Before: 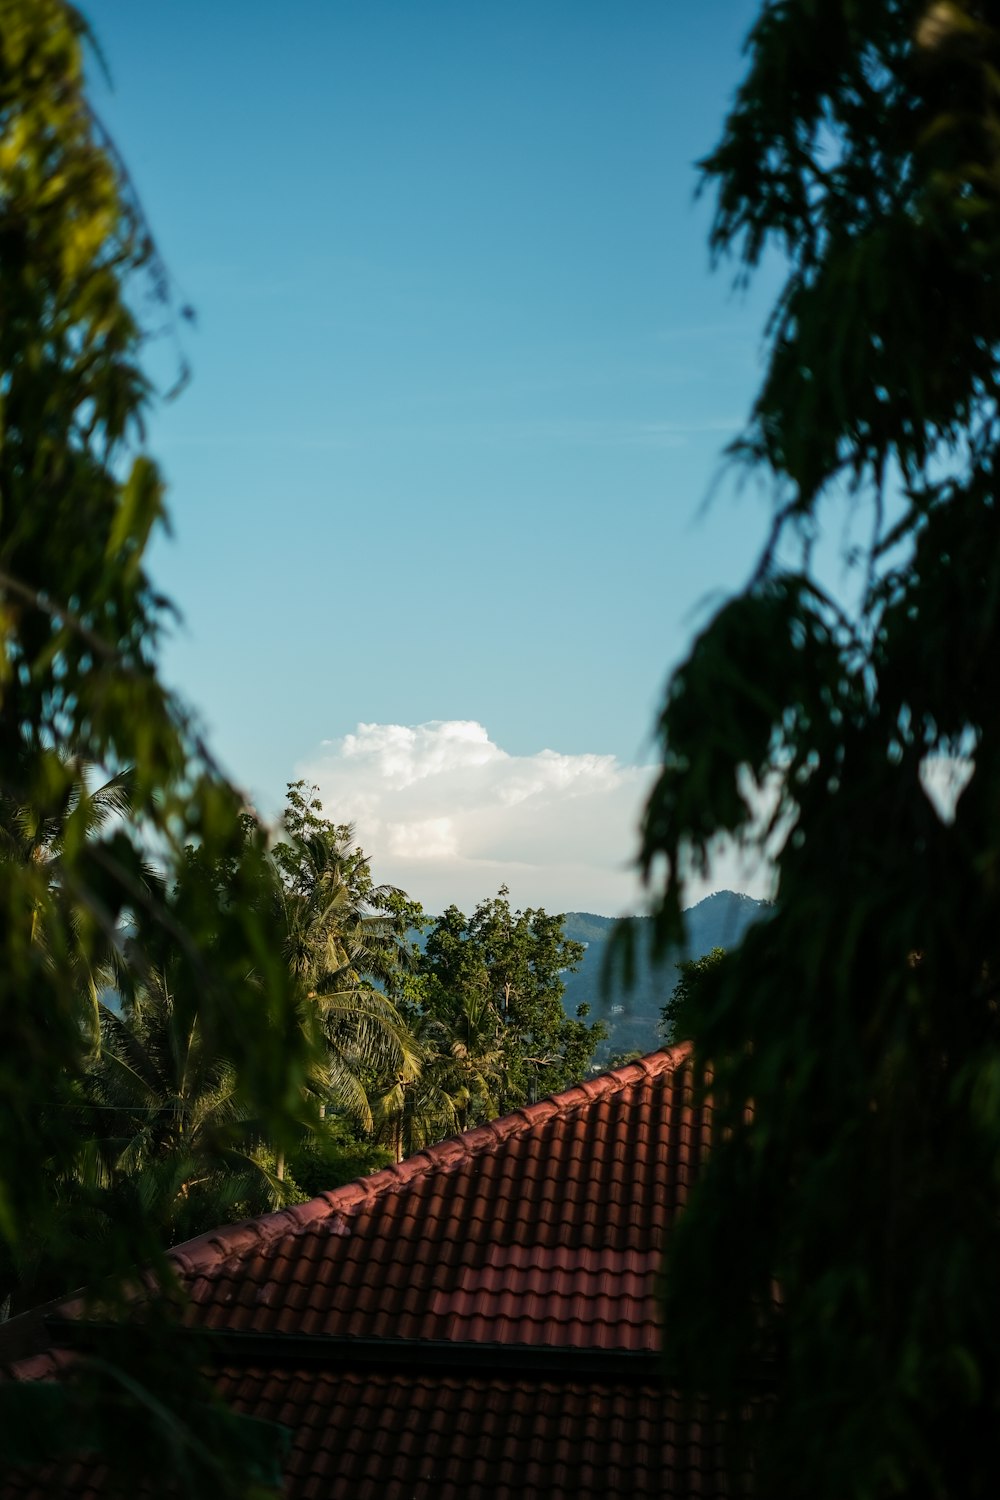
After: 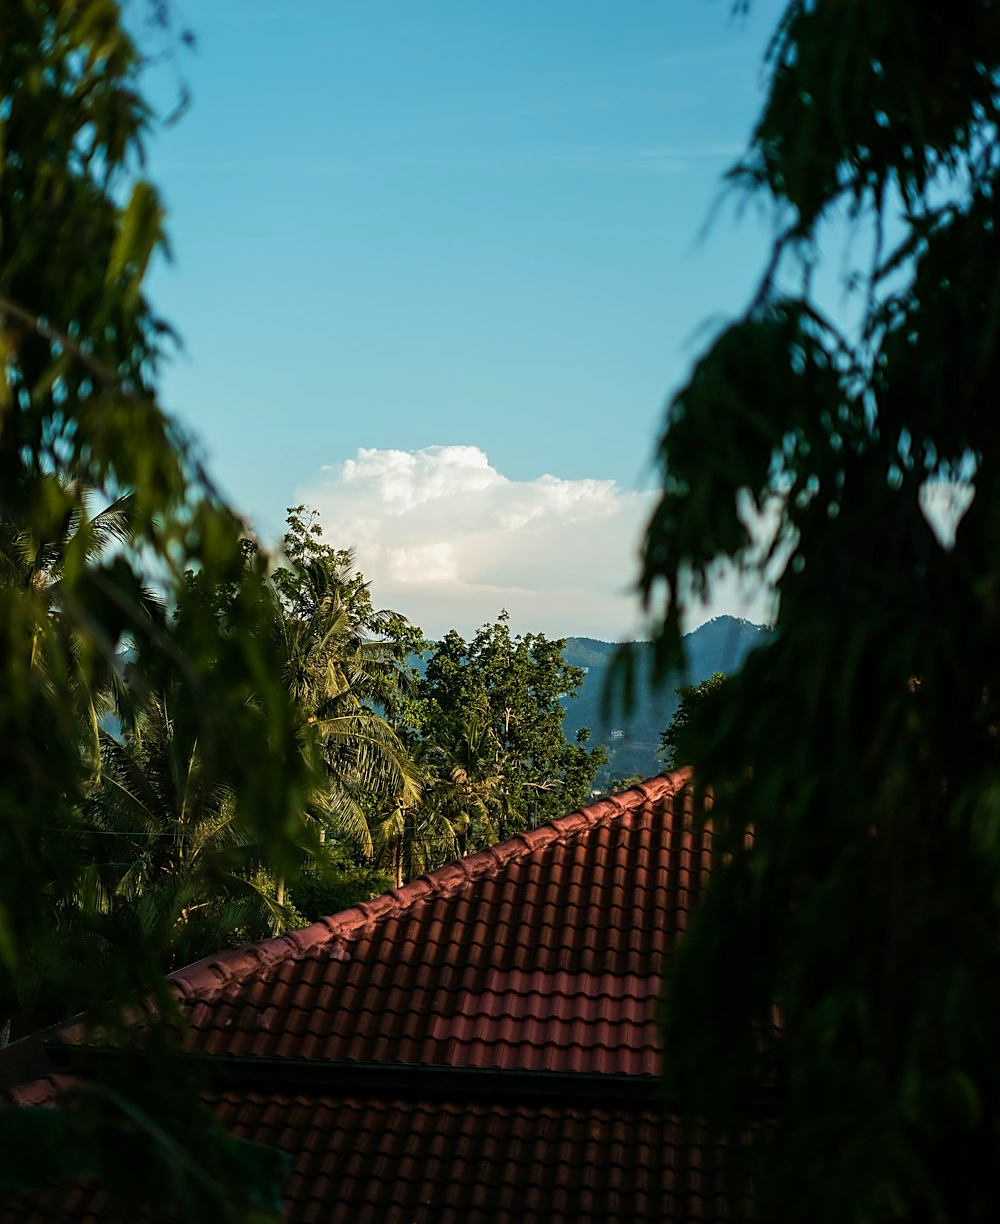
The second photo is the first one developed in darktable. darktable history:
velvia: on, module defaults
sharpen: on, module defaults
crop and rotate: top 18.357%
